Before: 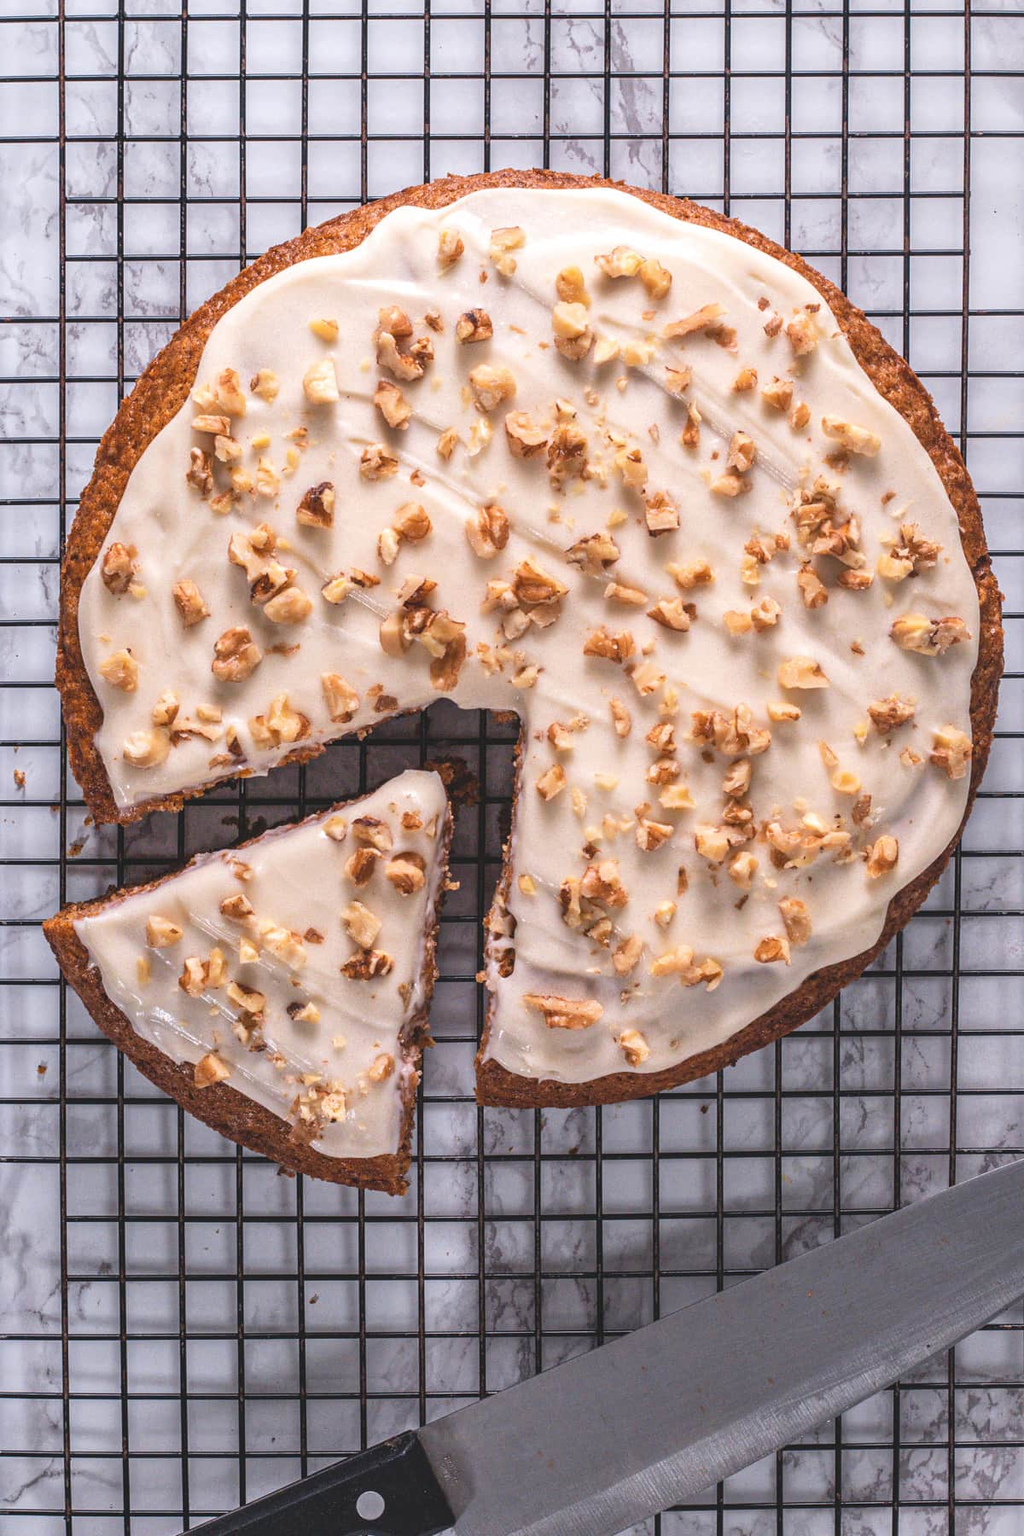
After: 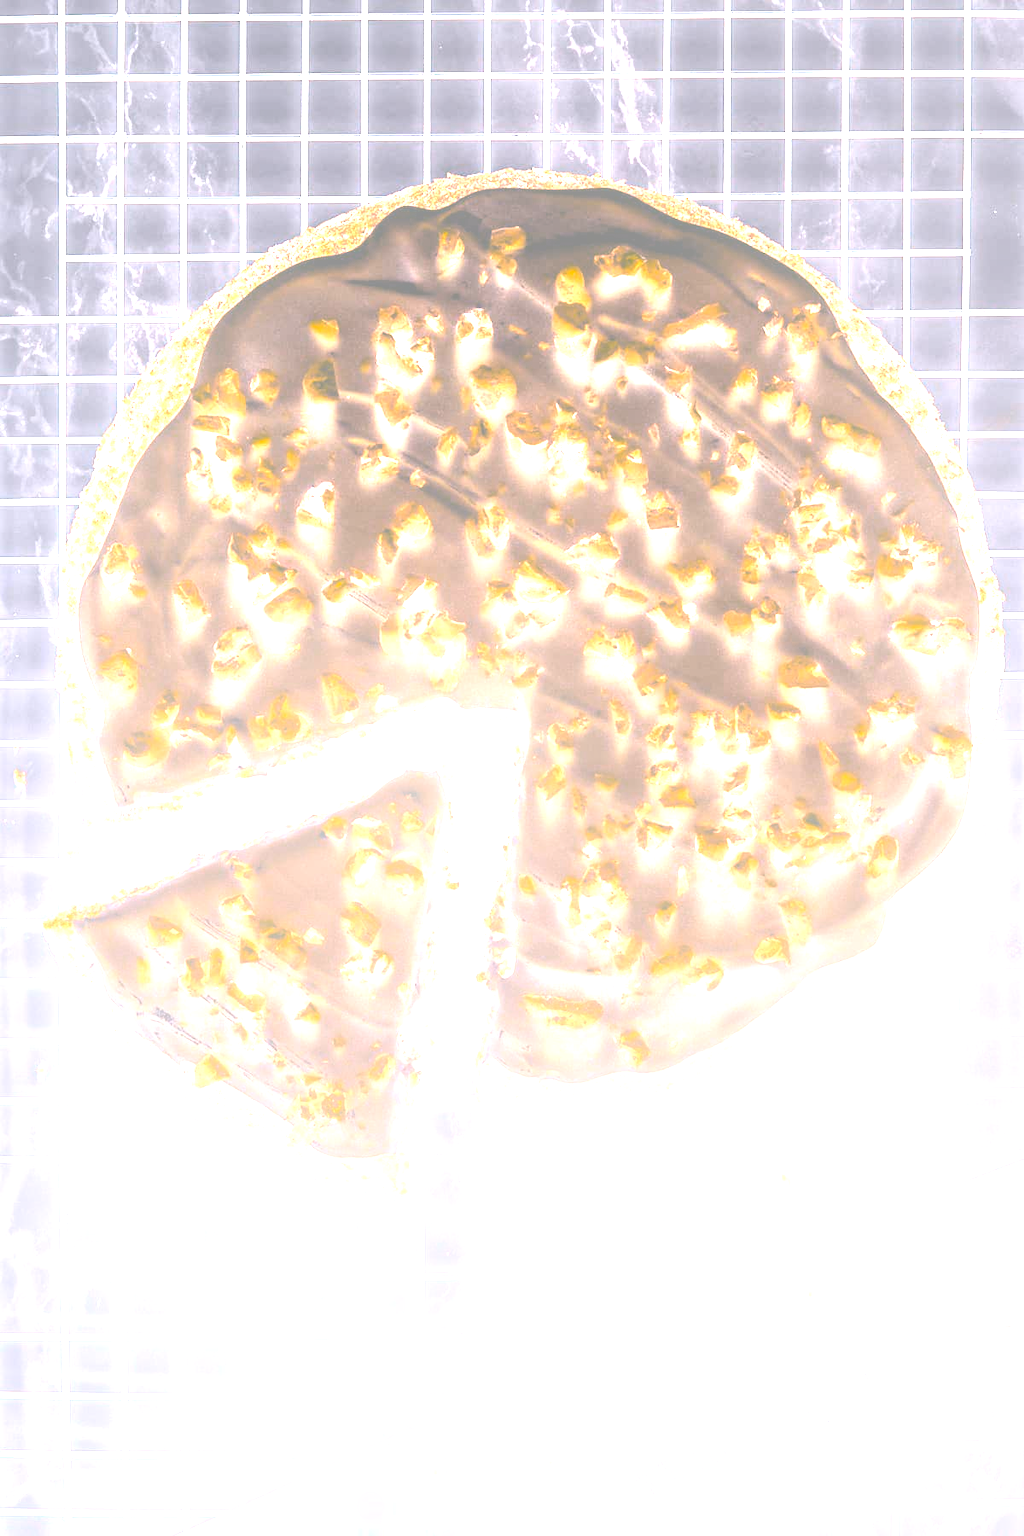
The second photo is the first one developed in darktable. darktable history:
bloom: size 25%, threshold 5%, strength 90%
exposure: black level correction 0, exposure 1.2 EV, compensate highlight preservation false
